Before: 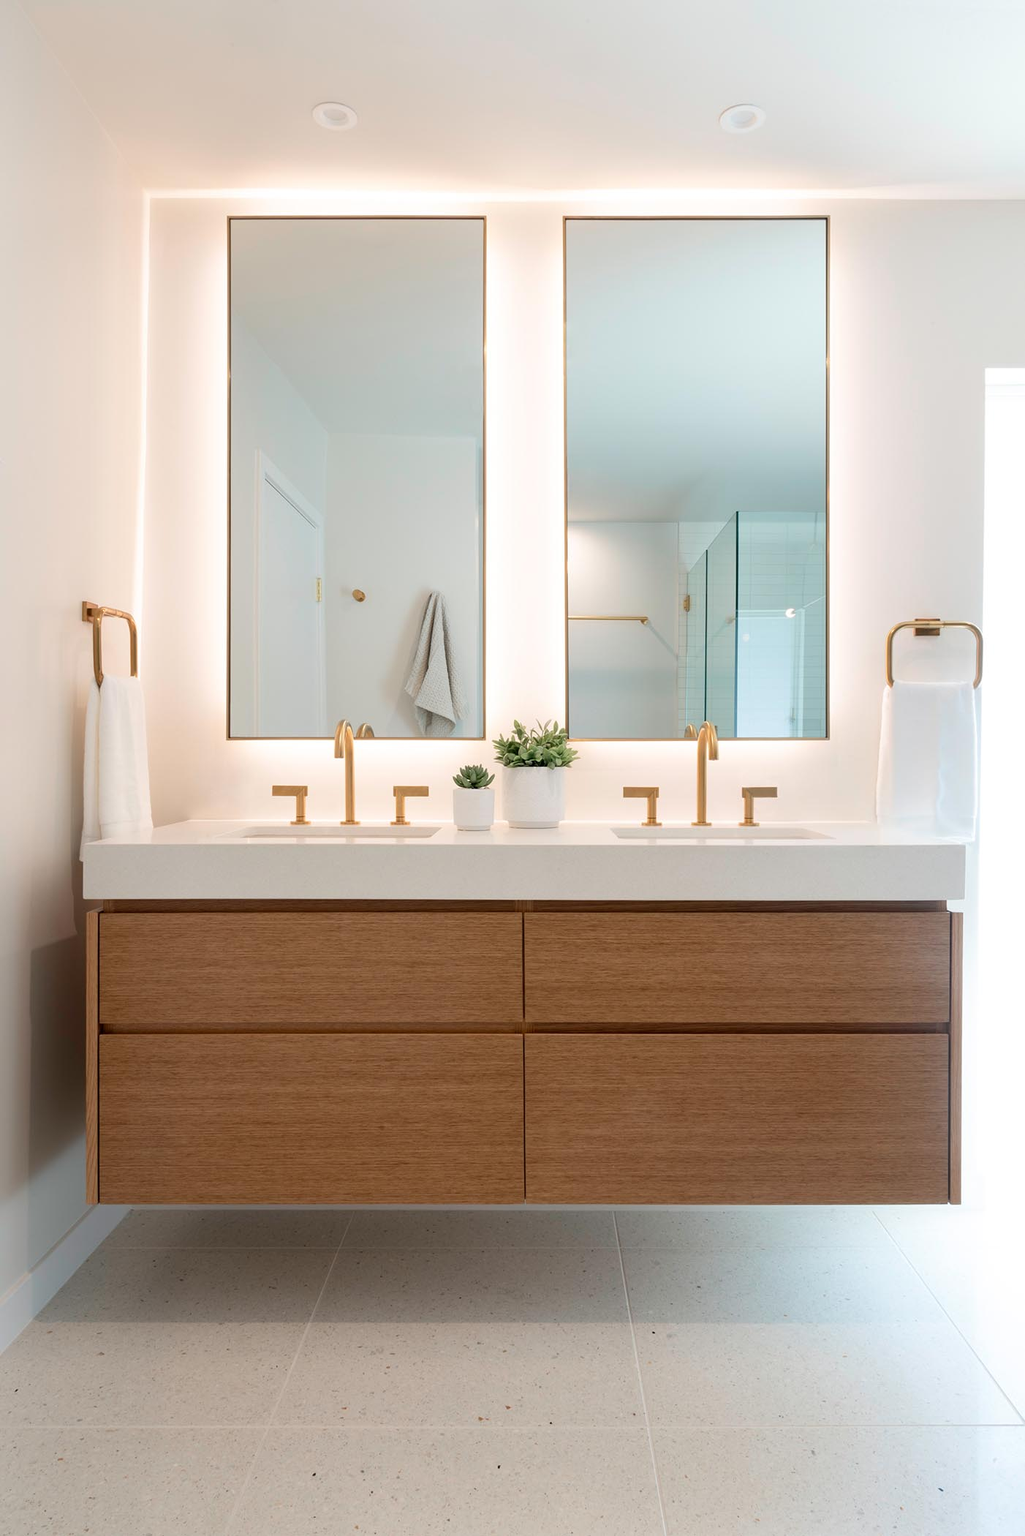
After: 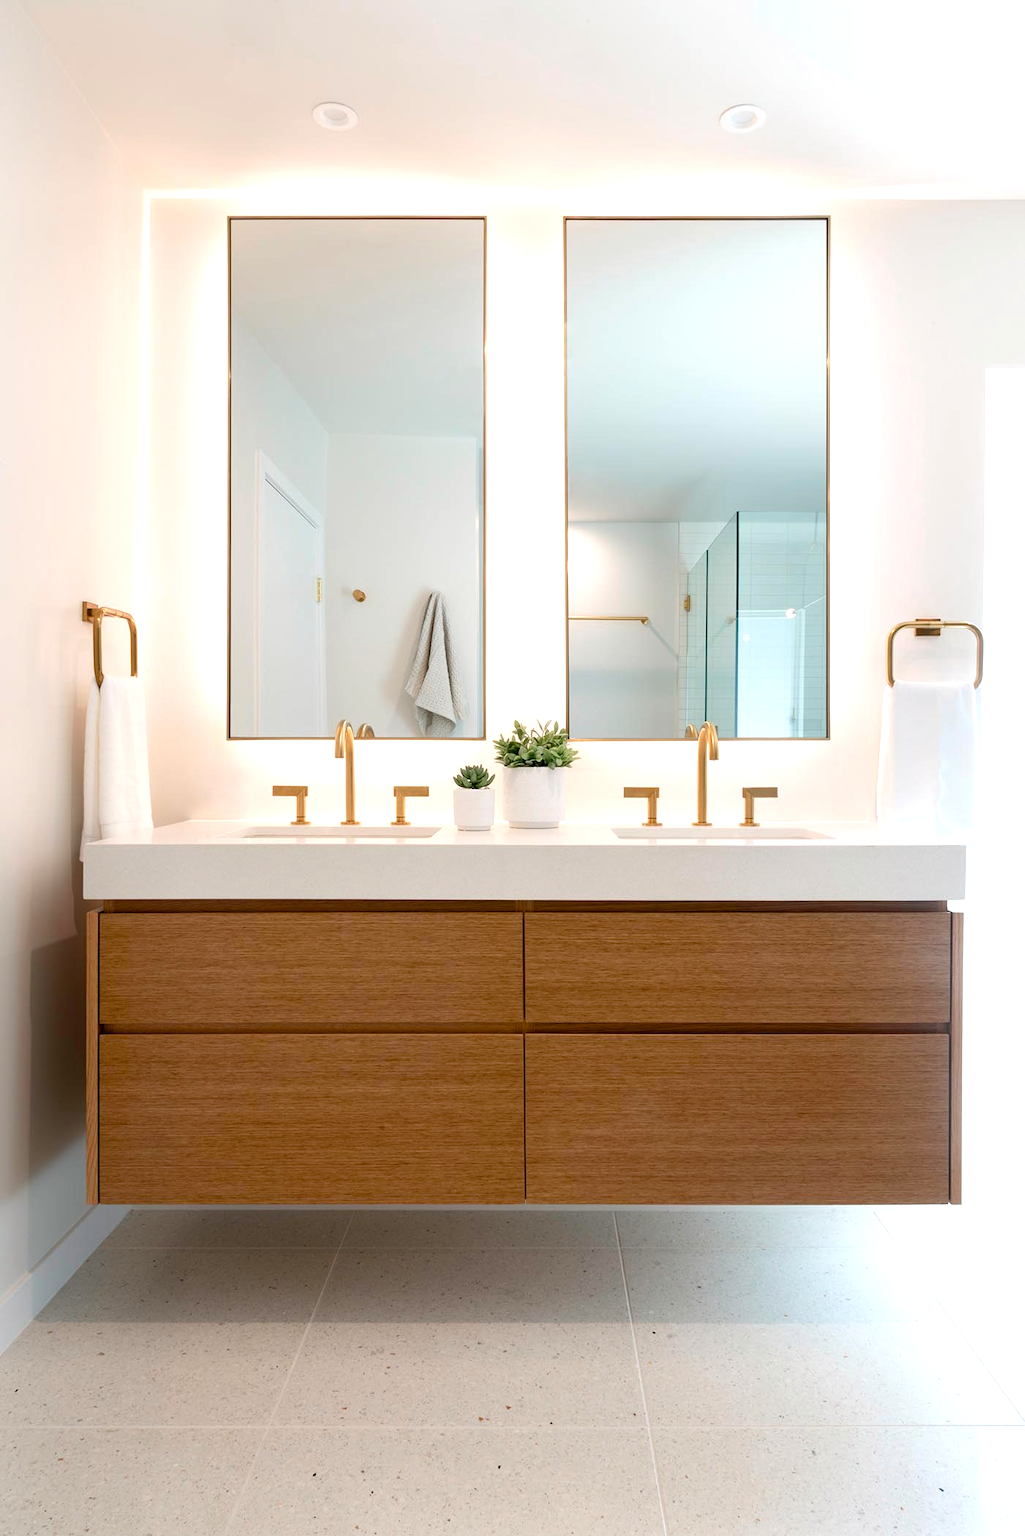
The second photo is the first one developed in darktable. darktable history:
color balance rgb: power › hue 329.75°, highlights gain › chroma 0.157%, highlights gain › hue 330.35°, perceptual saturation grading › global saturation 20%, perceptual saturation grading › highlights -25.8%, perceptual saturation grading › shadows 25.082%, perceptual brilliance grading › global brilliance 1.571%, perceptual brilliance grading › highlights 8.399%, perceptual brilliance grading › shadows -3.439%
